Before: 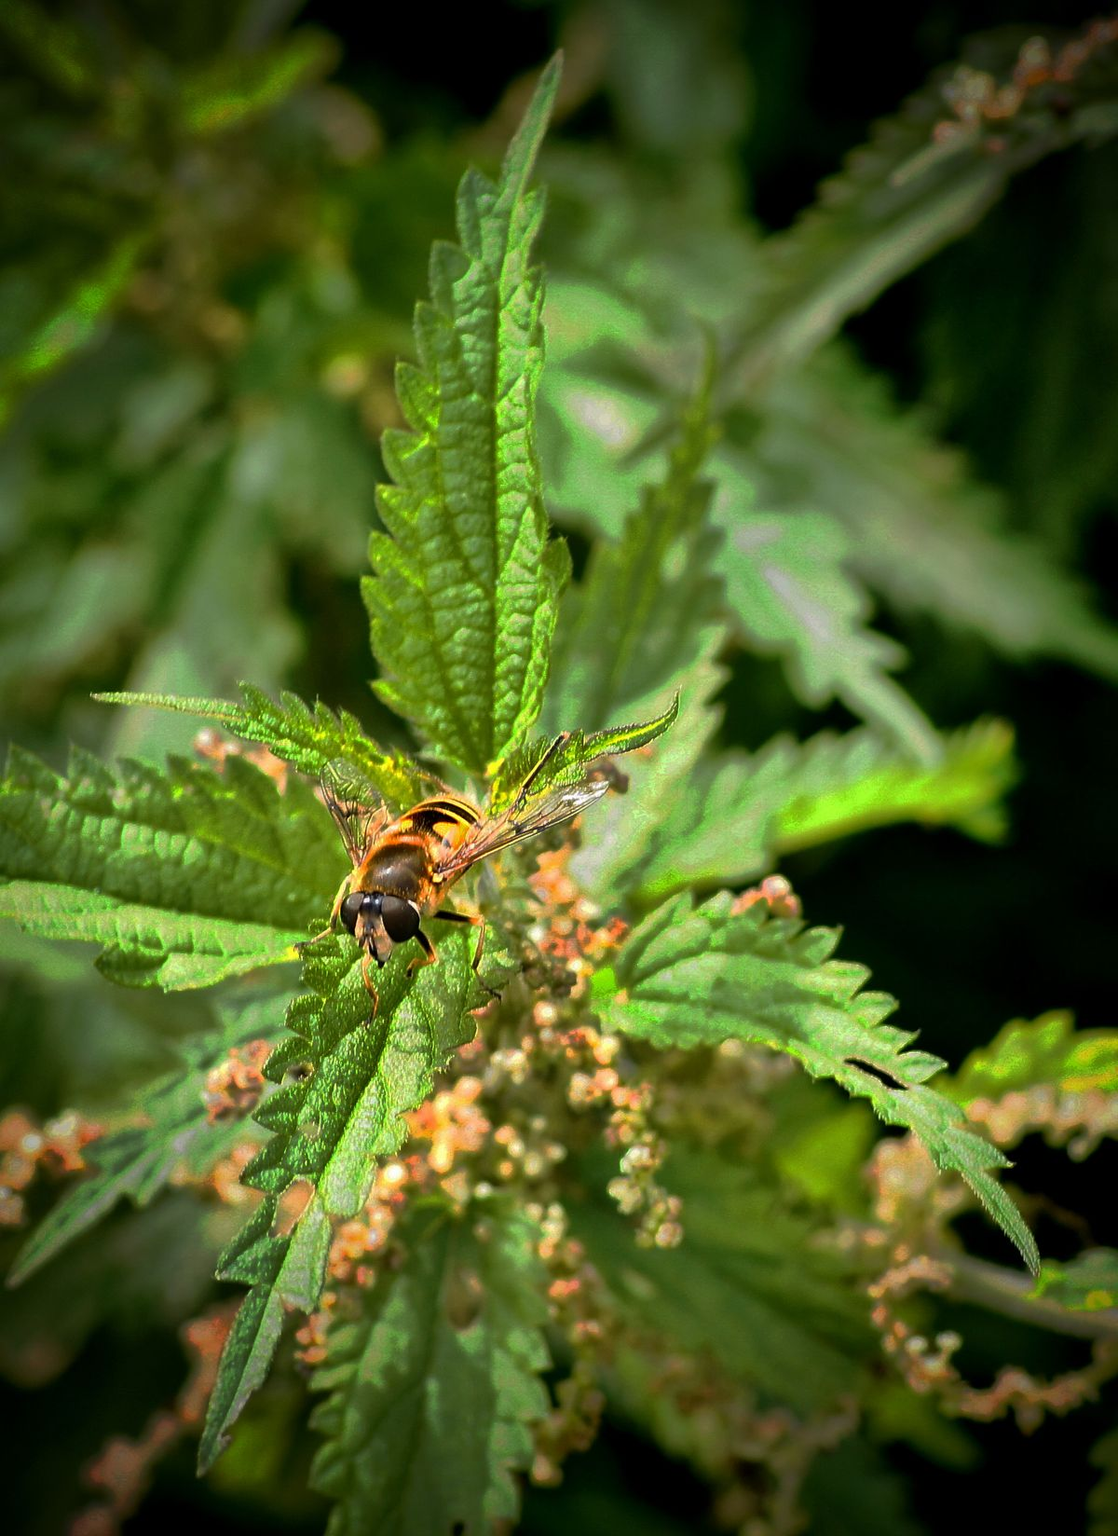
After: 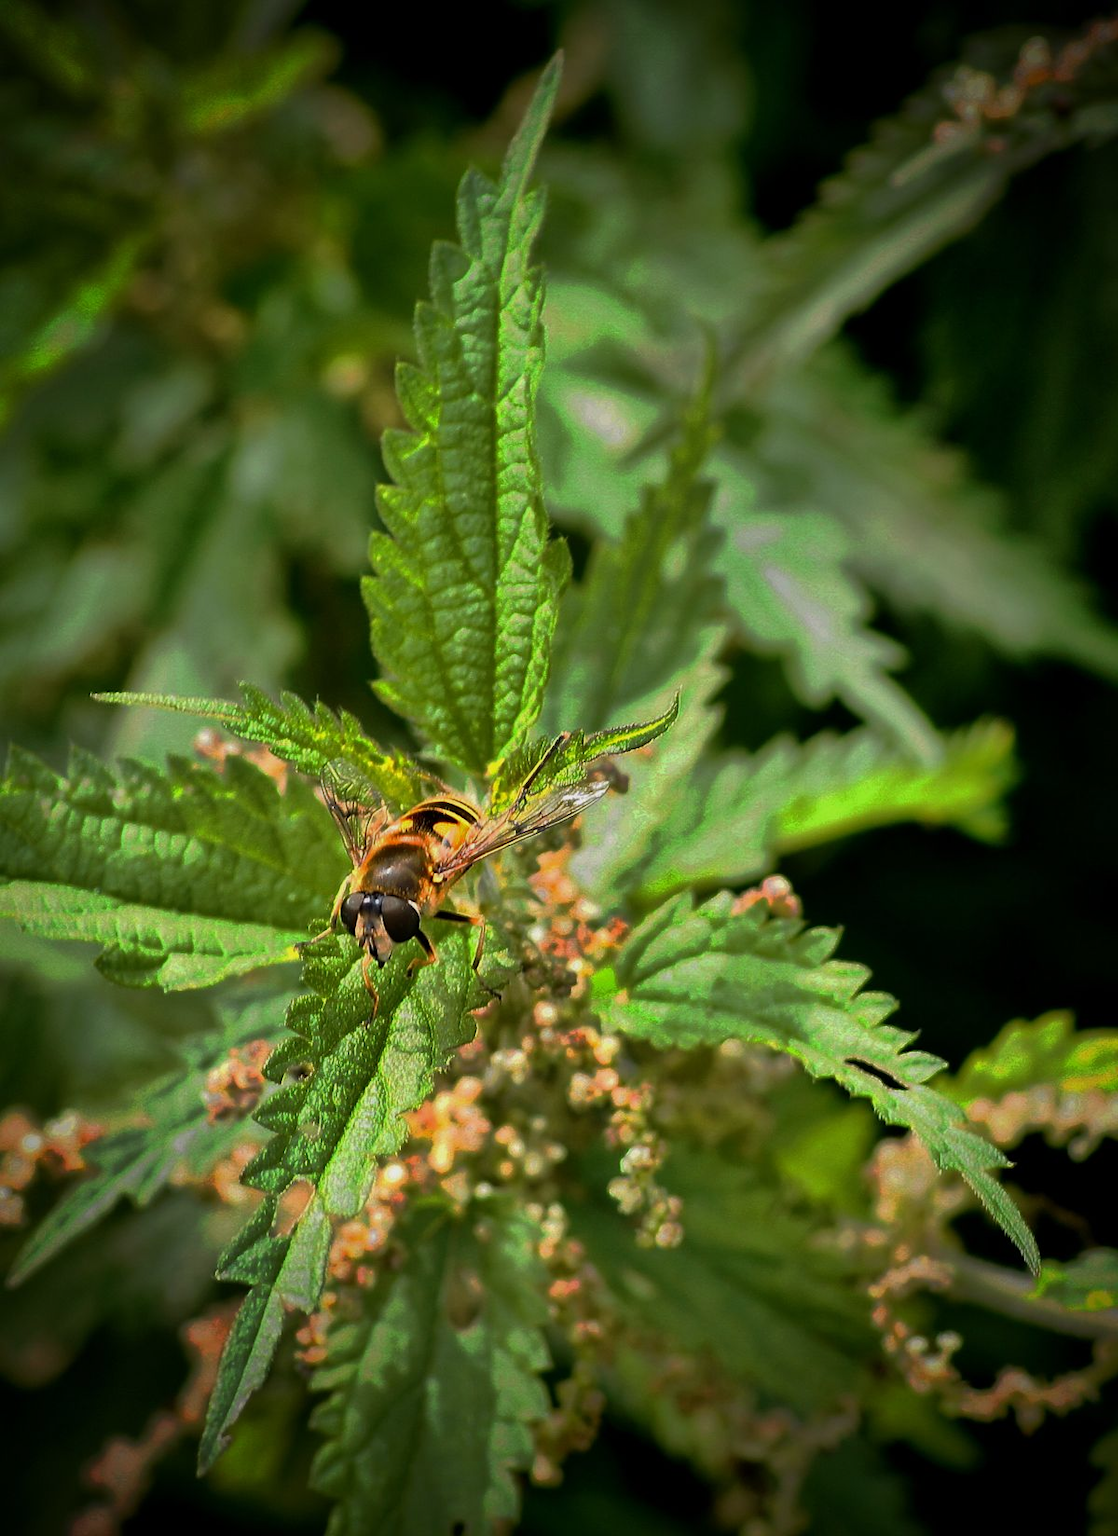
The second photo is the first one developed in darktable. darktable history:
exposure: exposure -0.288 EV, compensate highlight preservation false
